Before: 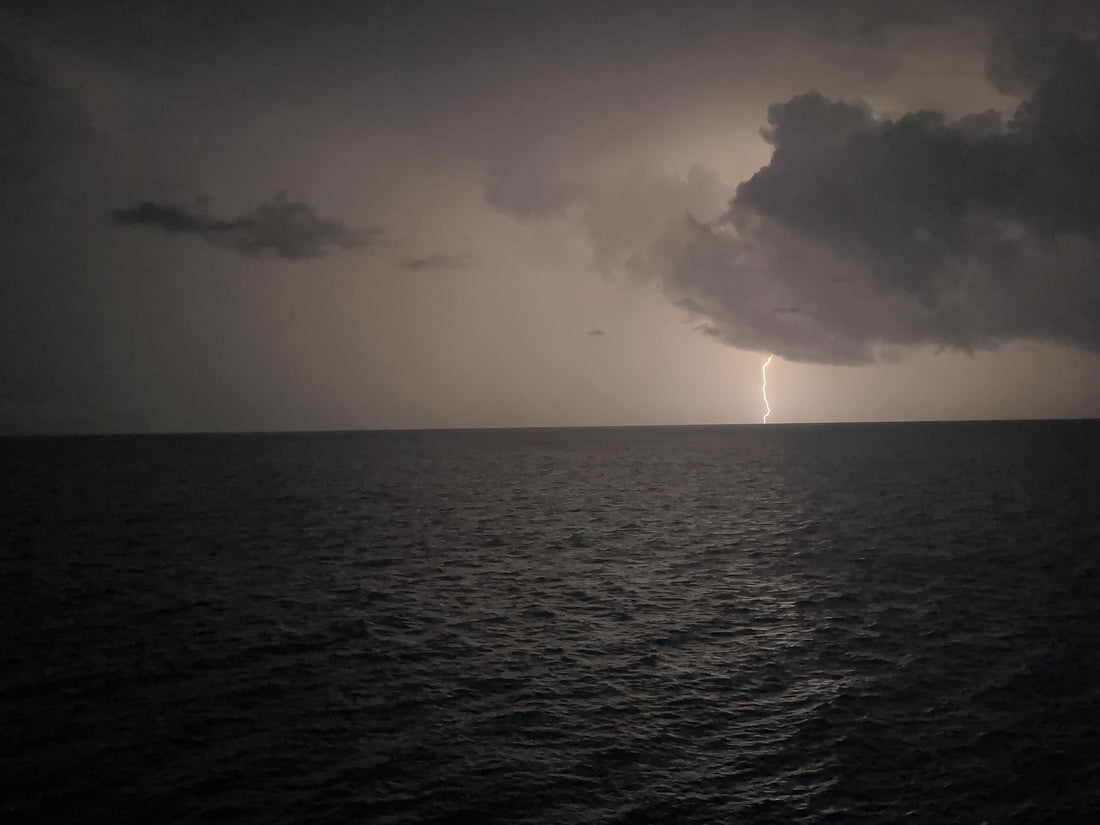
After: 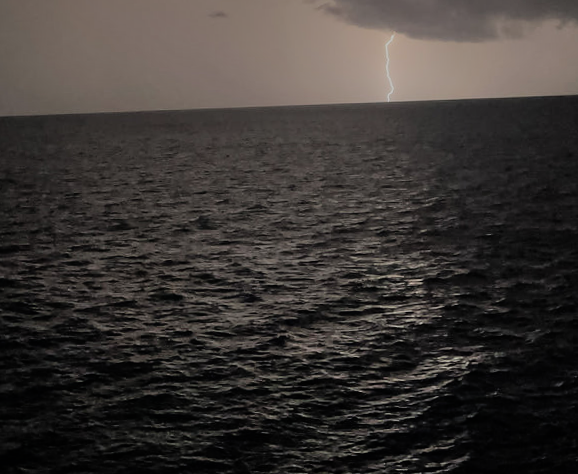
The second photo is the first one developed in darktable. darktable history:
filmic rgb: black relative exposure -7.65 EV, white relative exposure 4.56 EV, hardness 3.61
rotate and perspective: rotation -1.24°, automatic cropping off
crop: left 34.479%, top 38.822%, right 13.718%, bottom 5.172%
shadows and highlights: soften with gaussian
white balance: emerald 1
graduated density: rotation 5.63°, offset 76.9
